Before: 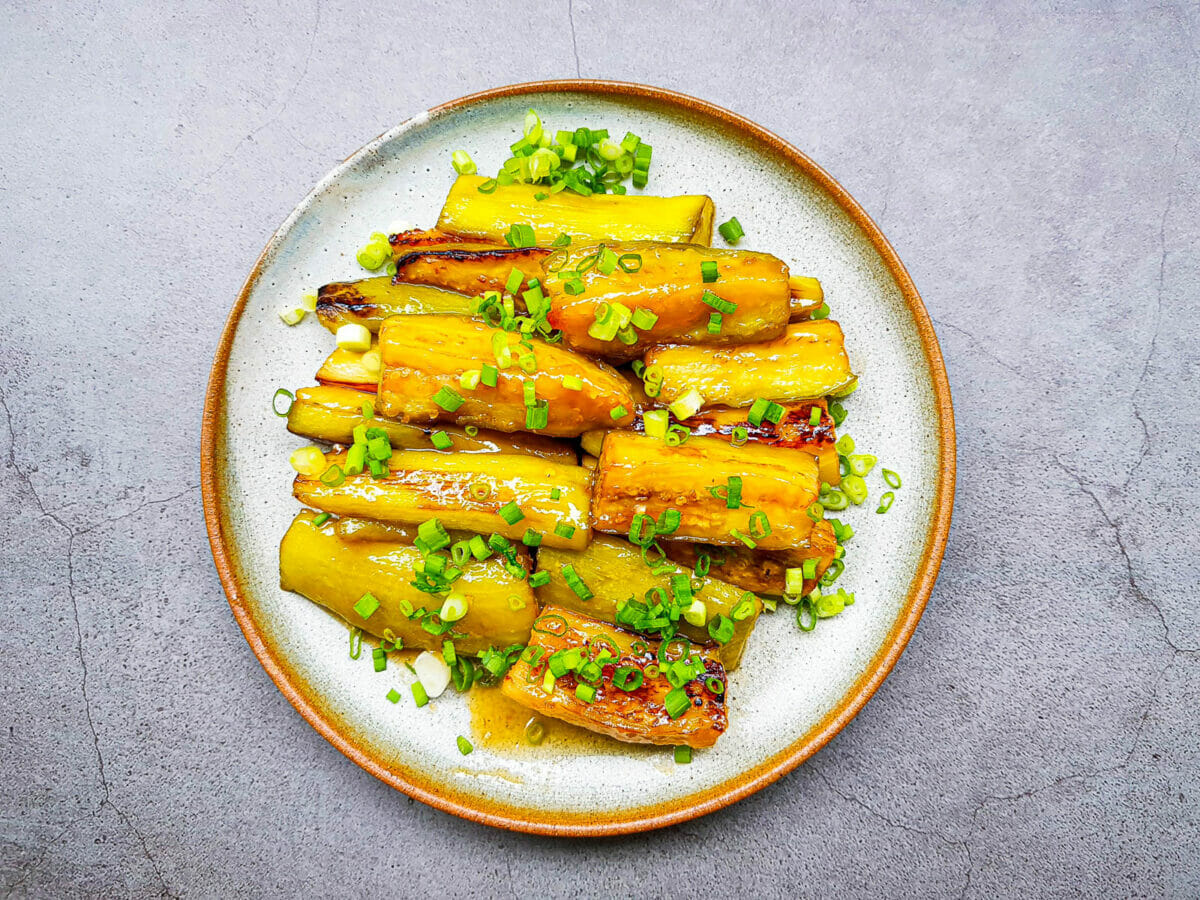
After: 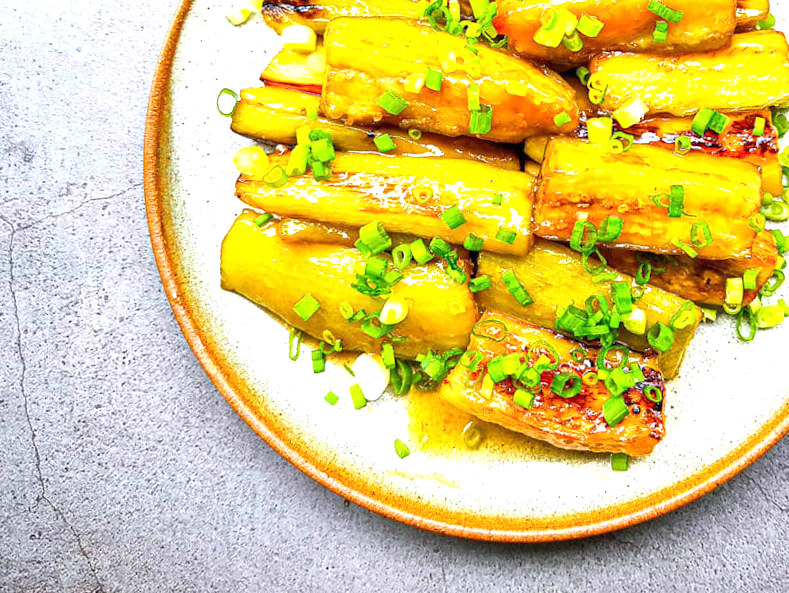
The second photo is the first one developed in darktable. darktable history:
crop and rotate: angle -1.15°, left 3.613%, top 32.26%, right 28.823%
exposure: exposure 0.767 EV, compensate highlight preservation false
